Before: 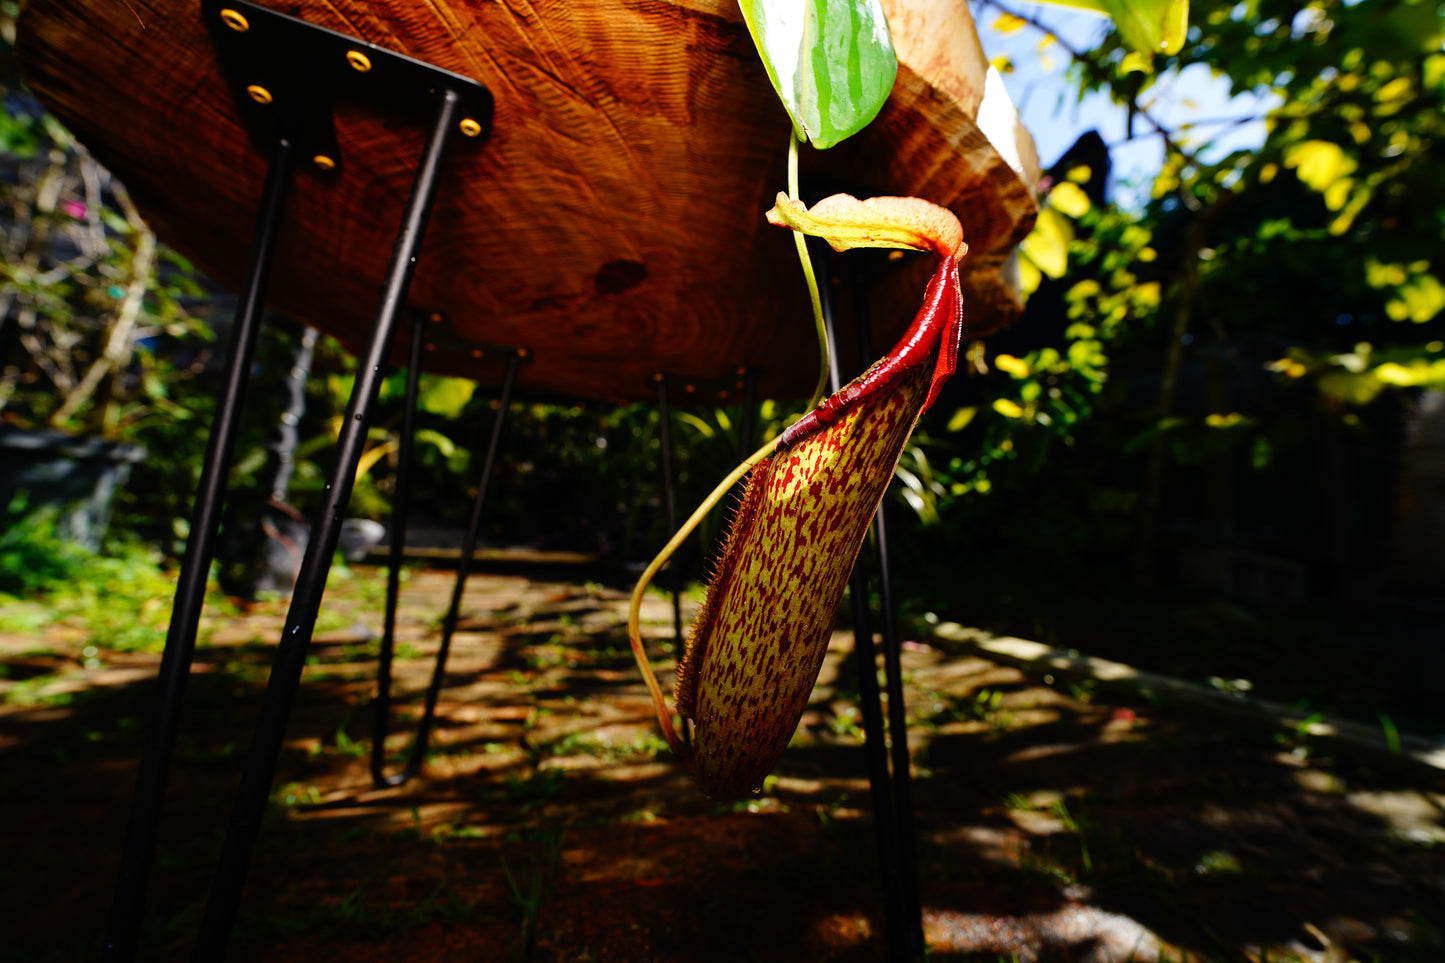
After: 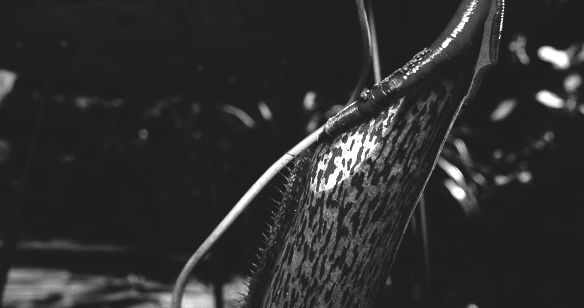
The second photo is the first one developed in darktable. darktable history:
contrast brightness saturation: contrast -0.03, brightness -0.59, saturation -1
exposure: black level correction -0.071, exposure 0.5 EV, compensate highlight preservation false
crop: left 31.751%, top 32.172%, right 27.8%, bottom 35.83%
